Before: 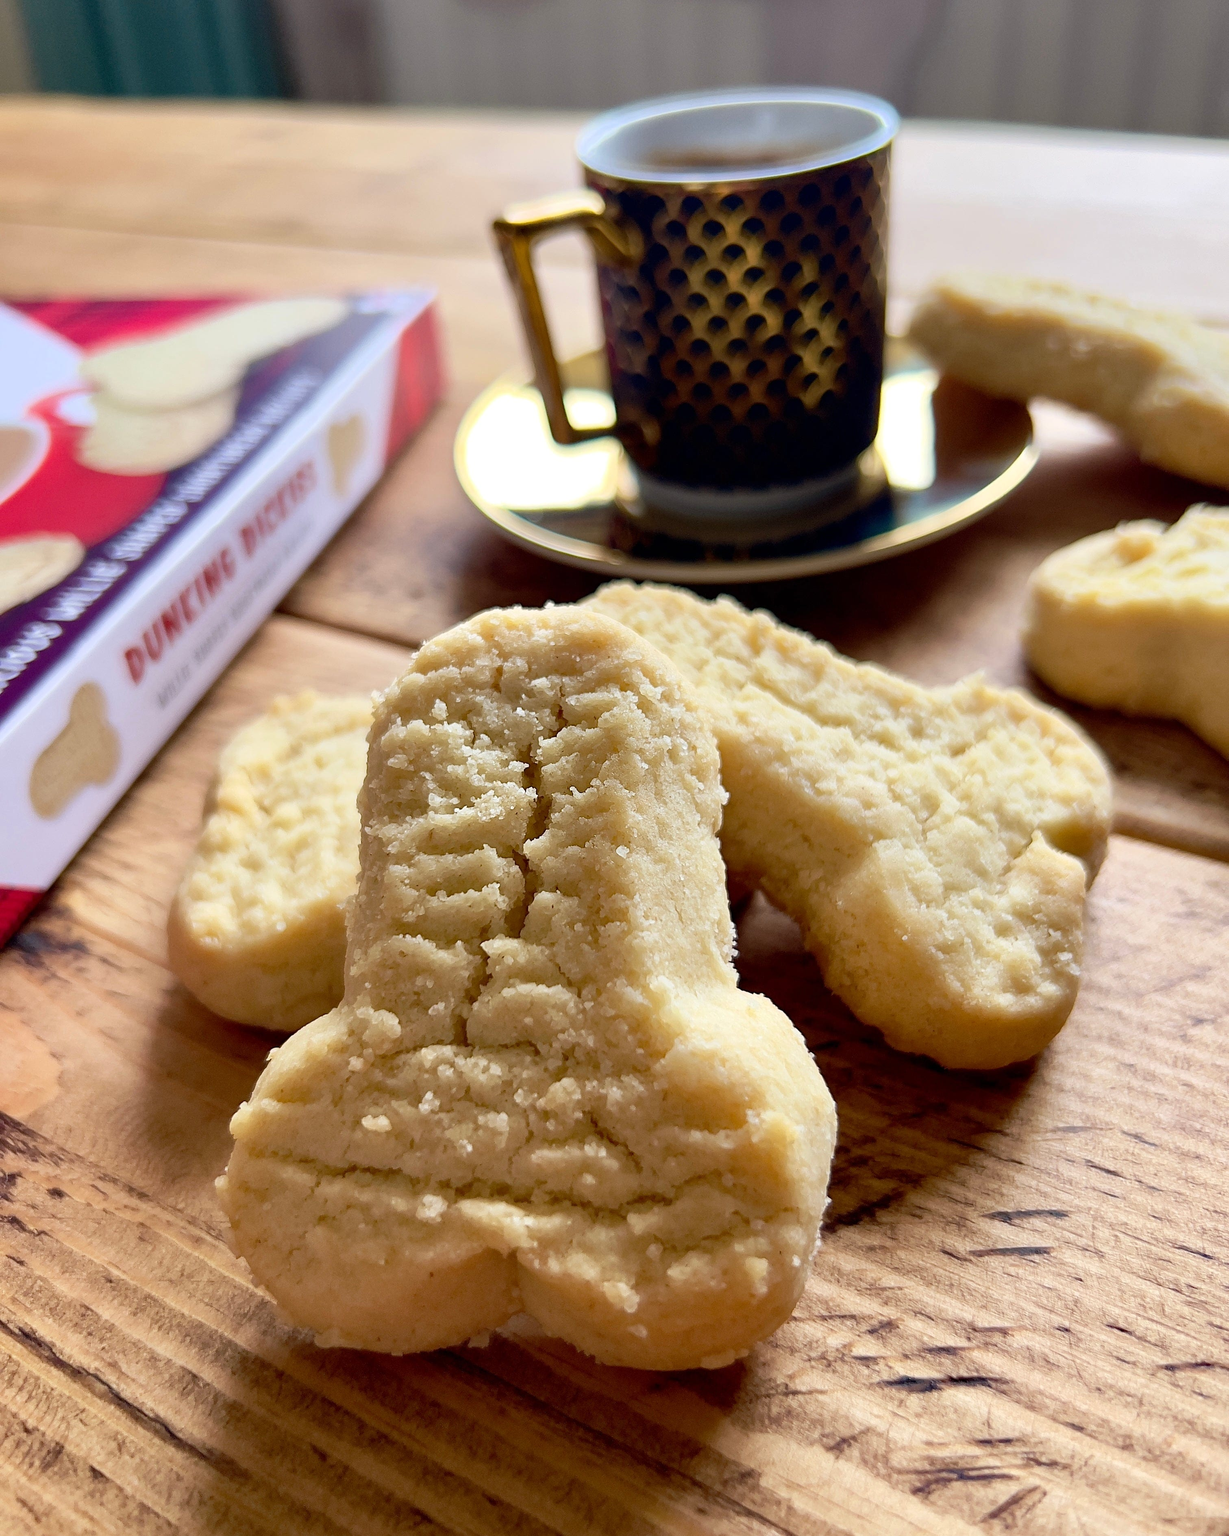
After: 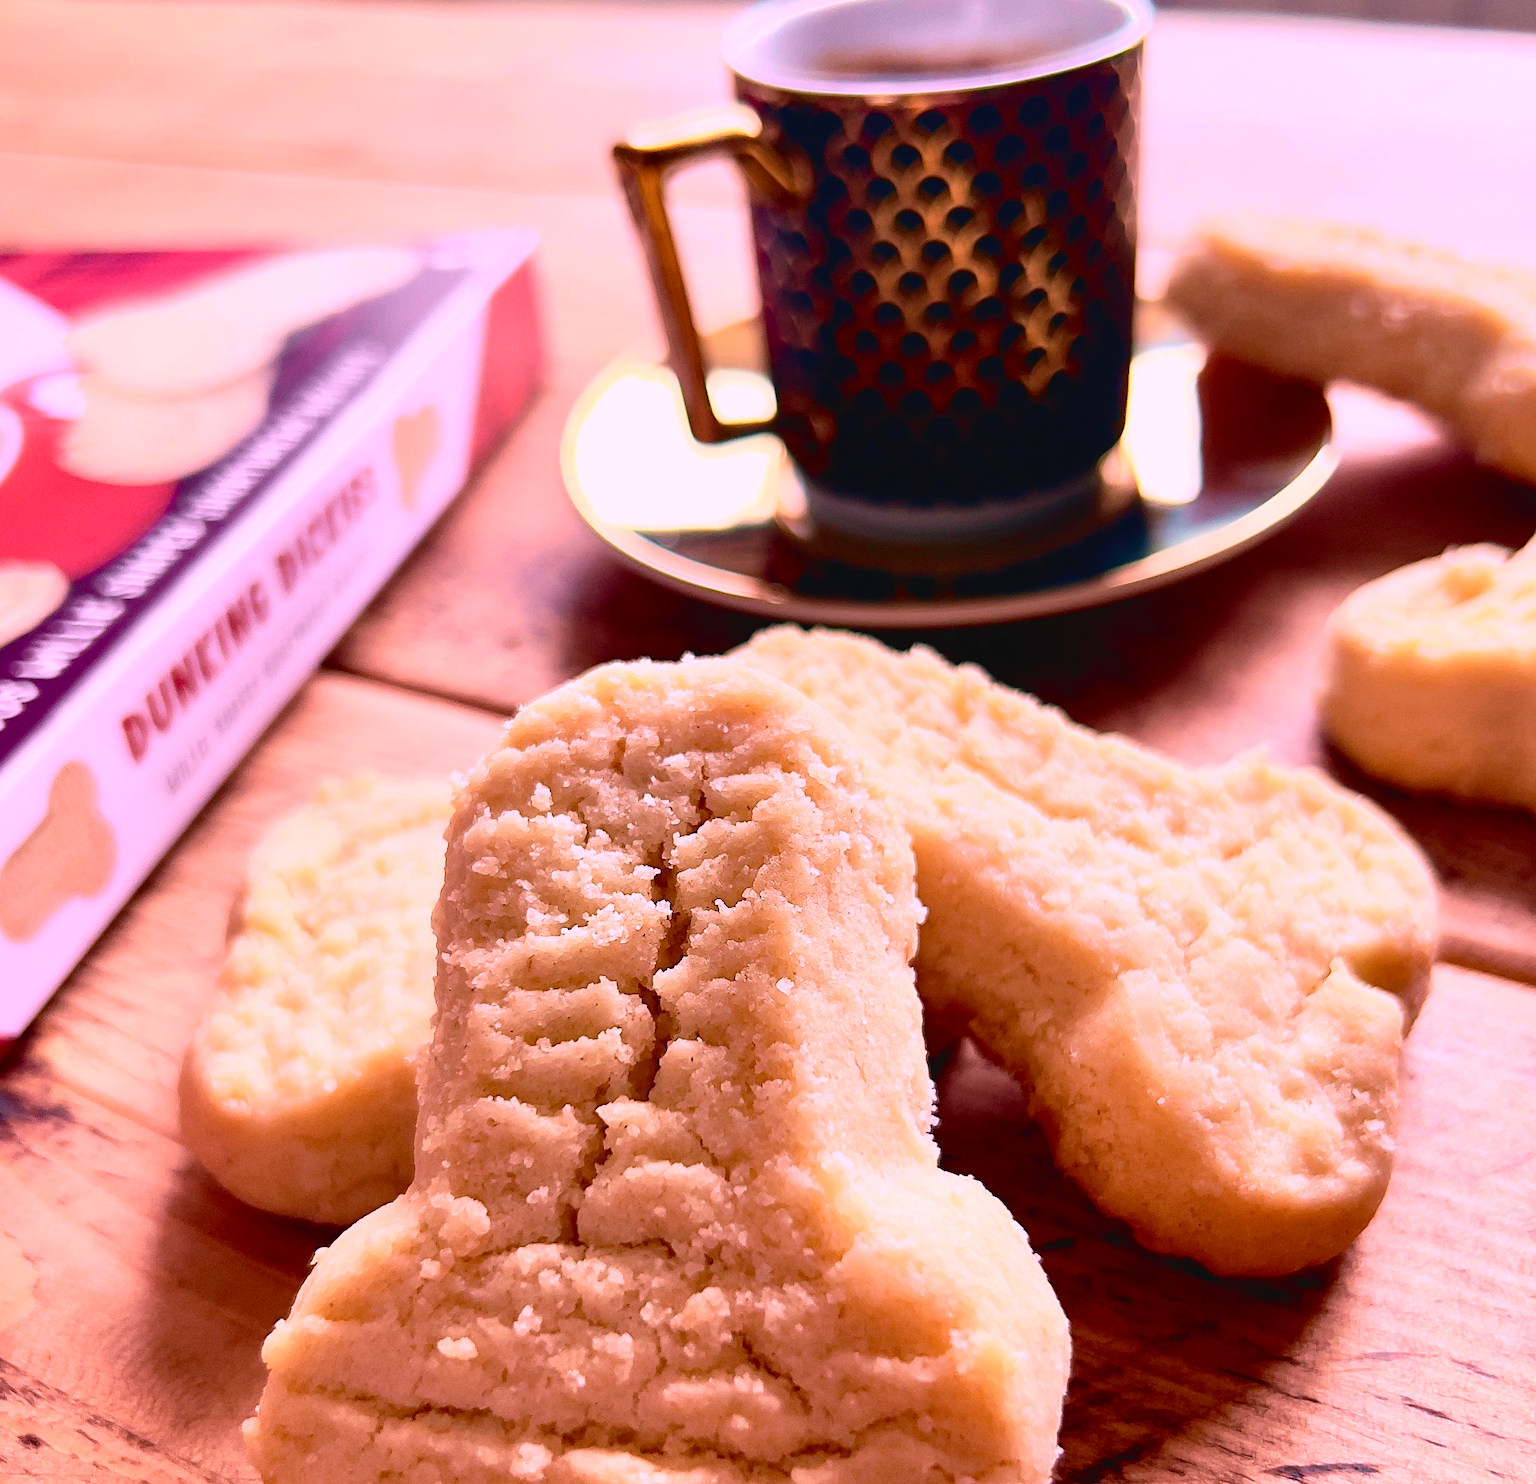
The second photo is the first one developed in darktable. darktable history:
crop: left 2.737%, top 7.287%, right 3.421%, bottom 20.179%
white balance: red 1.188, blue 1.11
contrast brightness saturation: contrast 0.11, saturation -0.17
tone curve: curves: ch0 [(0, 0.036) (0.119, 0.115) (0.466, 0.498) (0.715, 0.767) (0.817, 0.865) (1, 0.998)]; ch1 [(0, 0) (0.377, 0.416) (0.44, 0.461) (0.487, 0.49) (0.514, 0.517) (0.536, 0.577) (0.66, 0.724) (1, 1)]; ch2 [(0, 0) (0.38, 0.405) (0.463, 0.443) (0.492, 0.486) (0.526, 0.541) (0.578, 0.598) (0.653, 0.698) (1, 1)], color space Lab, independent channels, preserve colors none
